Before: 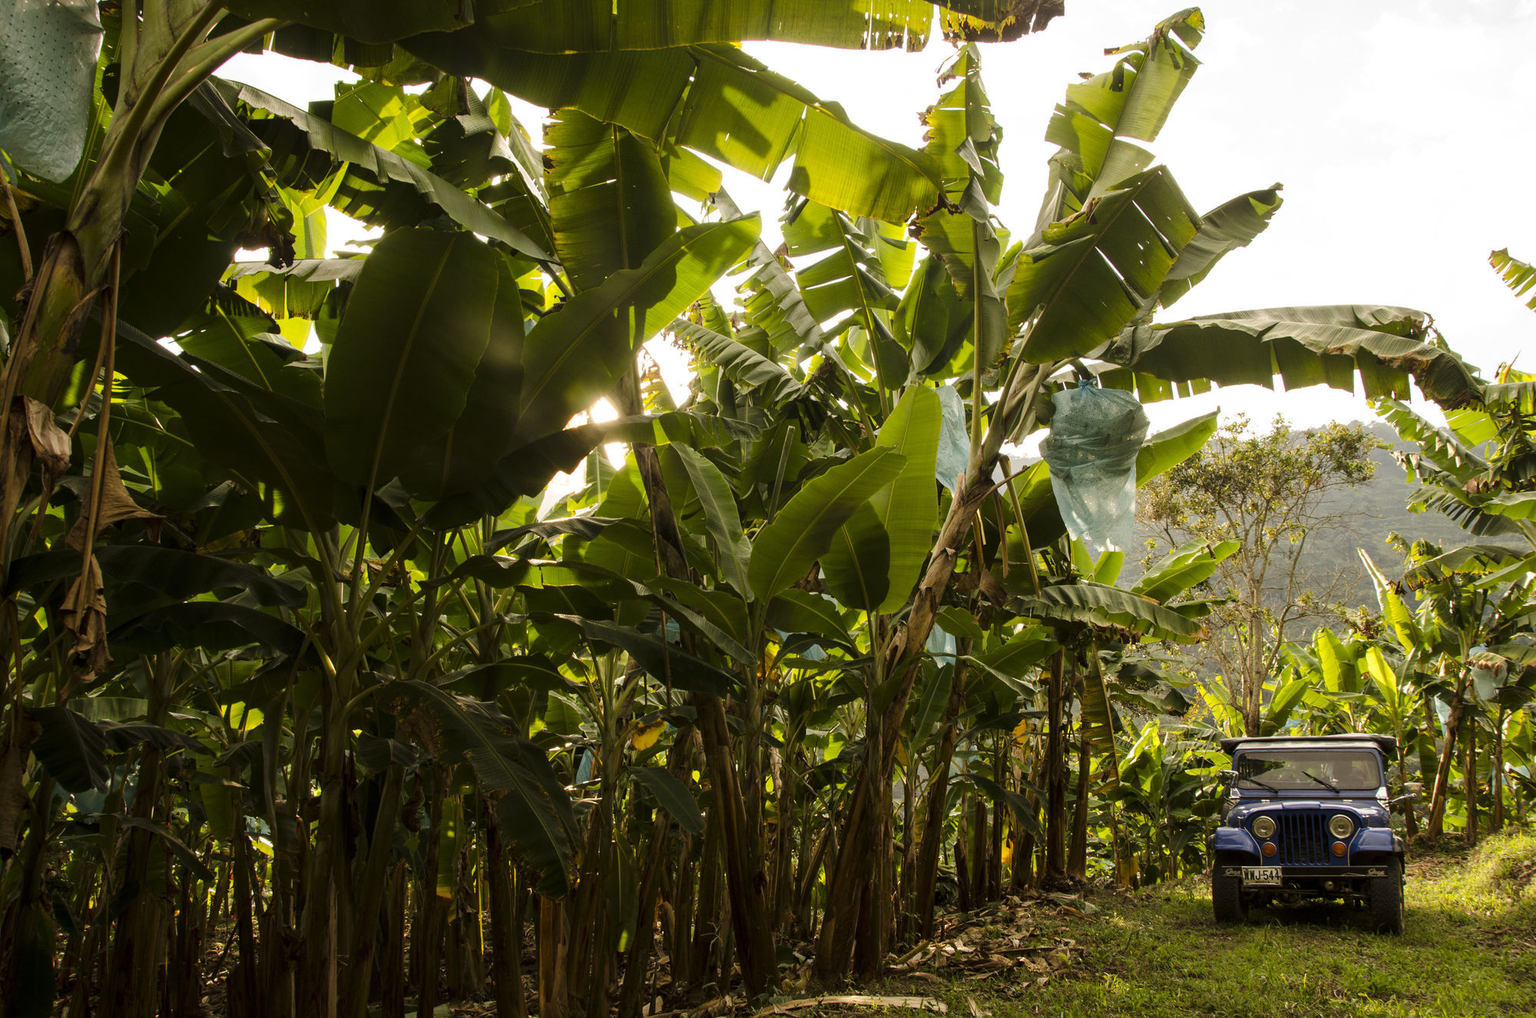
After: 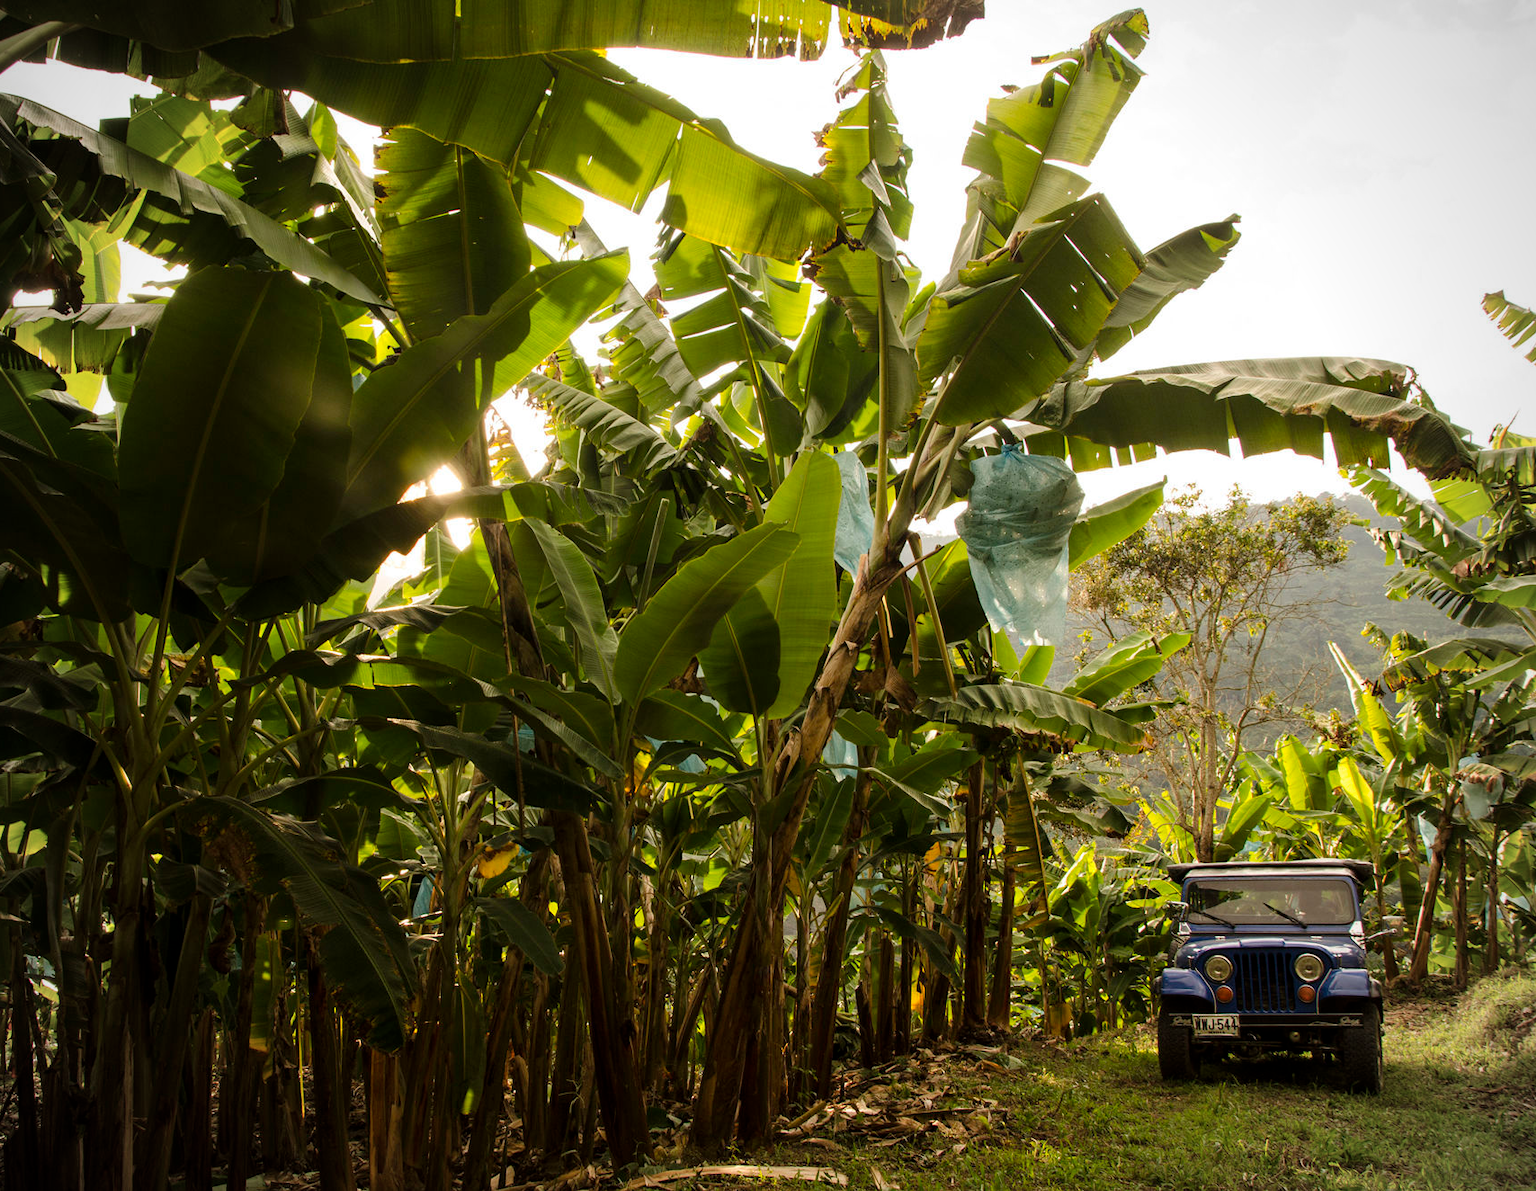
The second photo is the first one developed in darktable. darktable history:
crop and rotate: left 14.584%
vignetting: fall-off radius 60.65%
